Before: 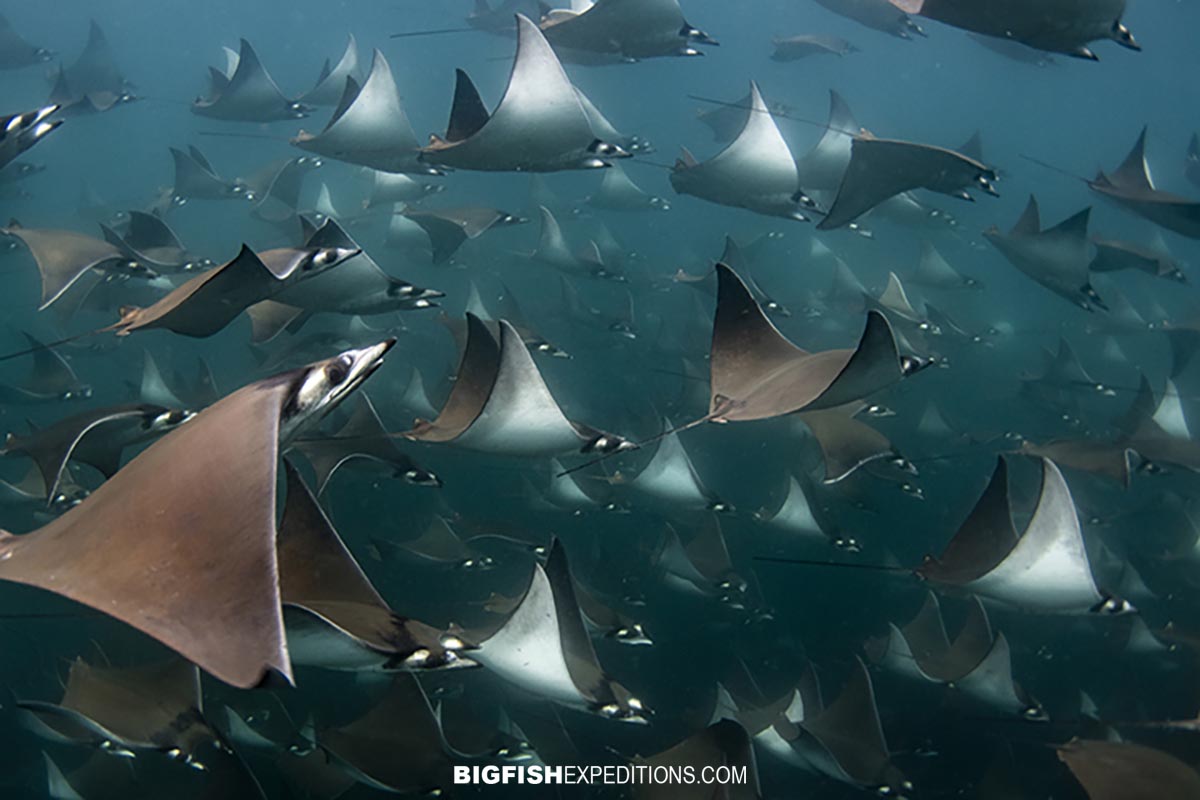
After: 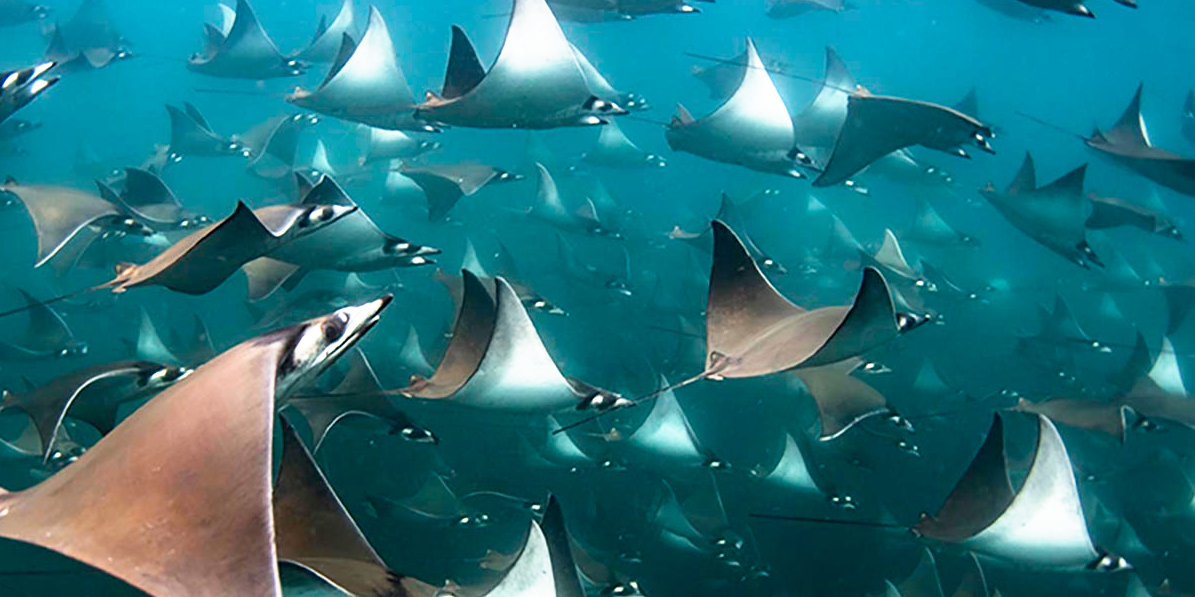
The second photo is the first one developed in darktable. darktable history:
crop: left 0.387%, top 5.469%, bottom 19.809%
base curve: curves: ch0 [(0, 0) (0.495, 0.917) (1, 1)], preserve colors none
